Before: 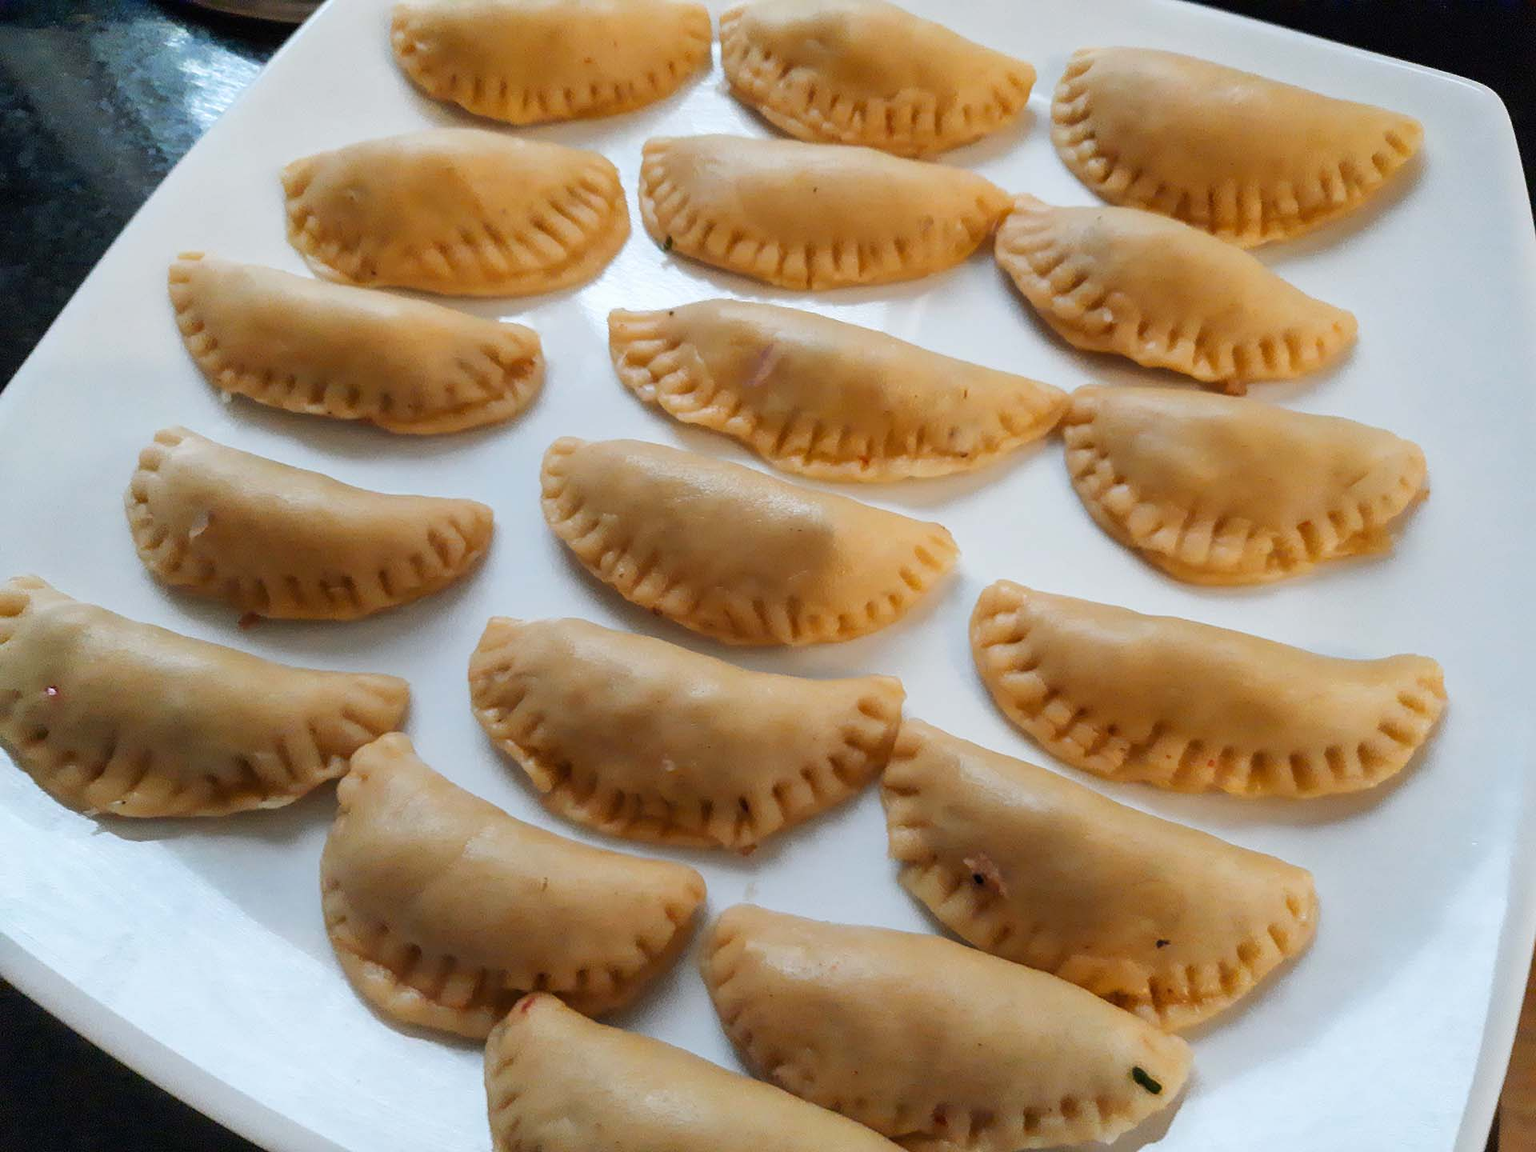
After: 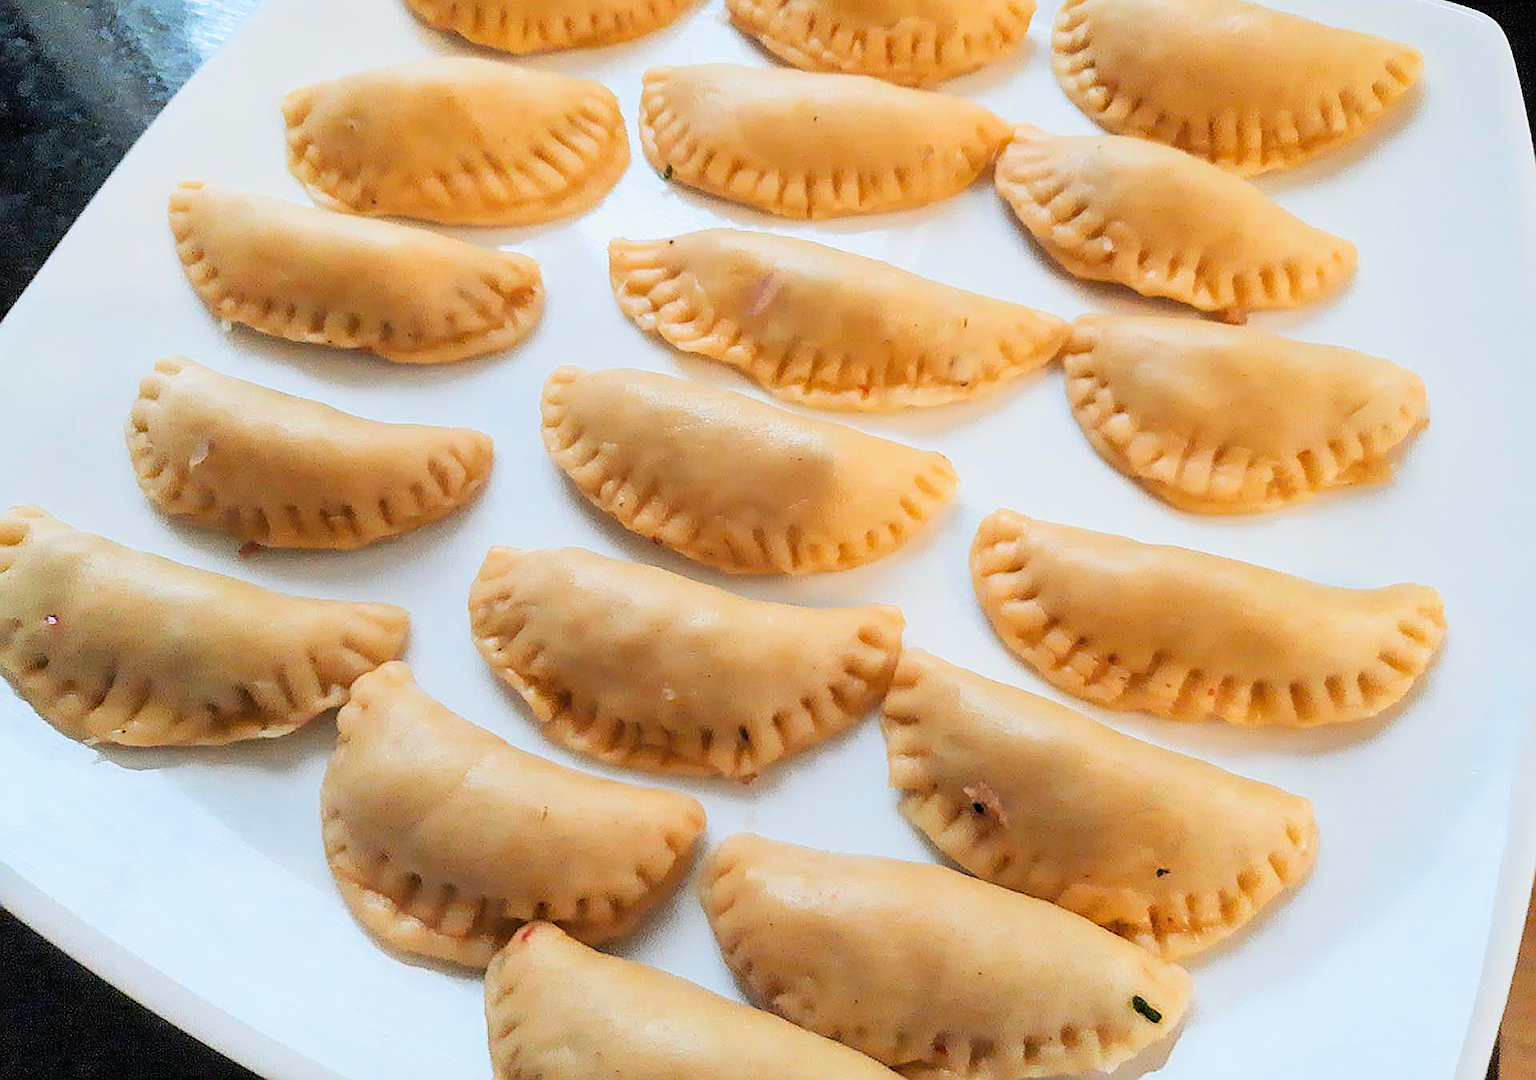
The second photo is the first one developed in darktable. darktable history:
sharpen: radius 1.419, amount 1.254, threshold 0.656
exposure: black level correction 0, exposure 1.199 EV, compensate highlight preservation false
filmic rgb: black relative exposure -6.7 EV, white relative exposure 4.56 EV, threshold 5.96 EV, hardness 3.26, color science v6 (2022), enable highlight reconstruction true
crop and rotate: top 6.203%
